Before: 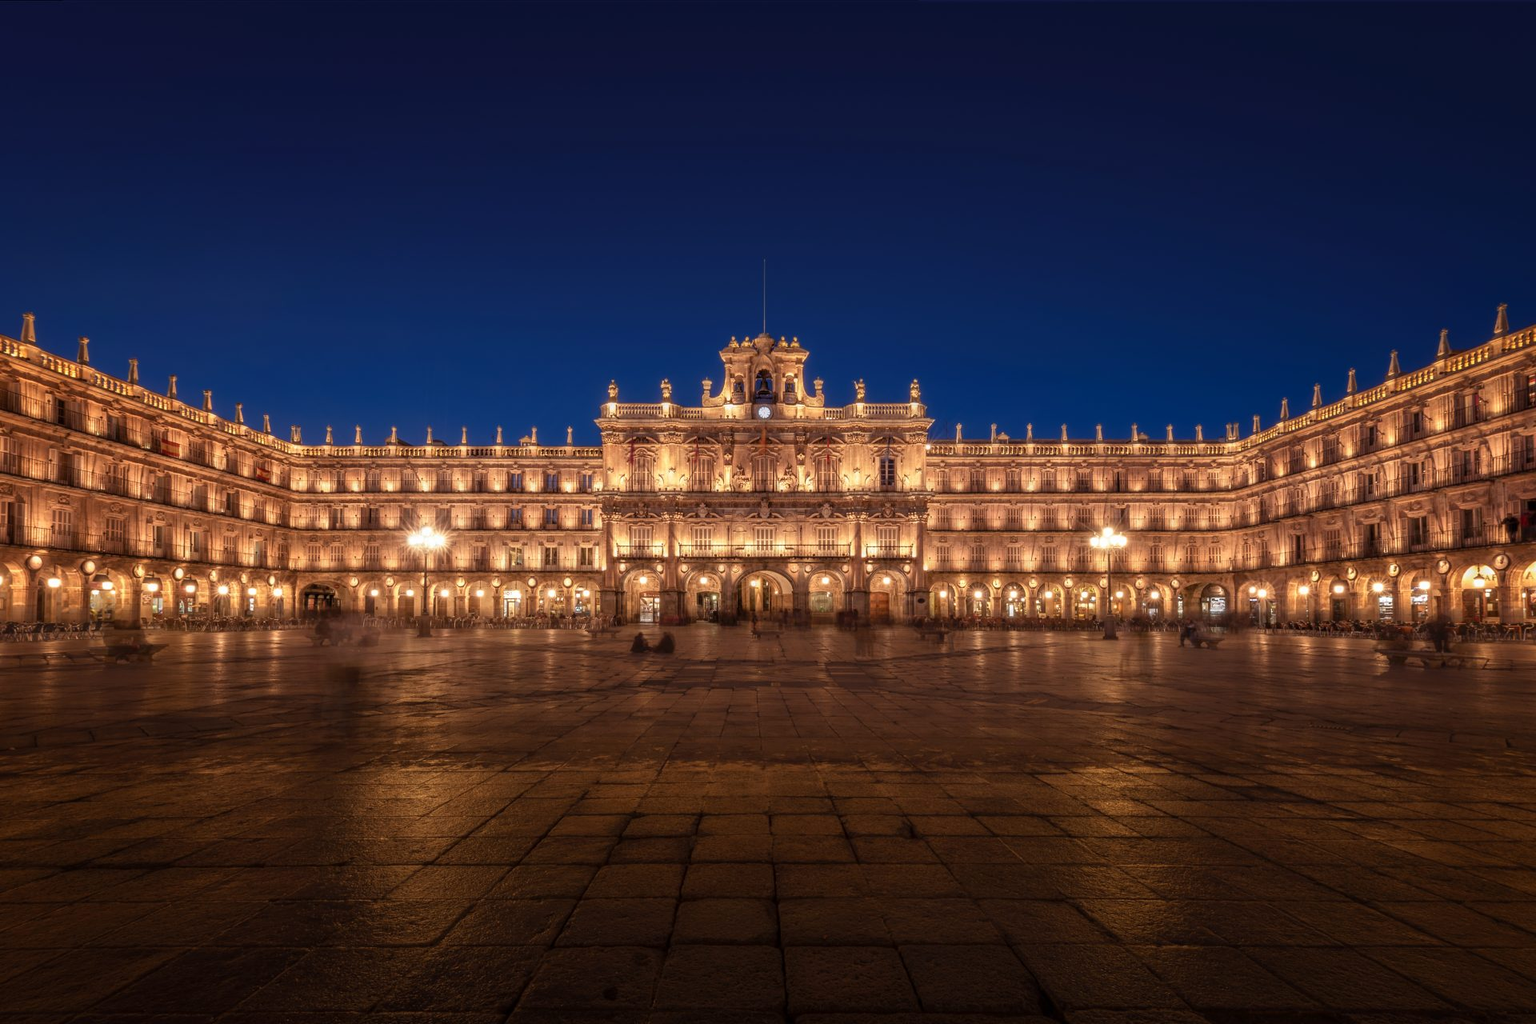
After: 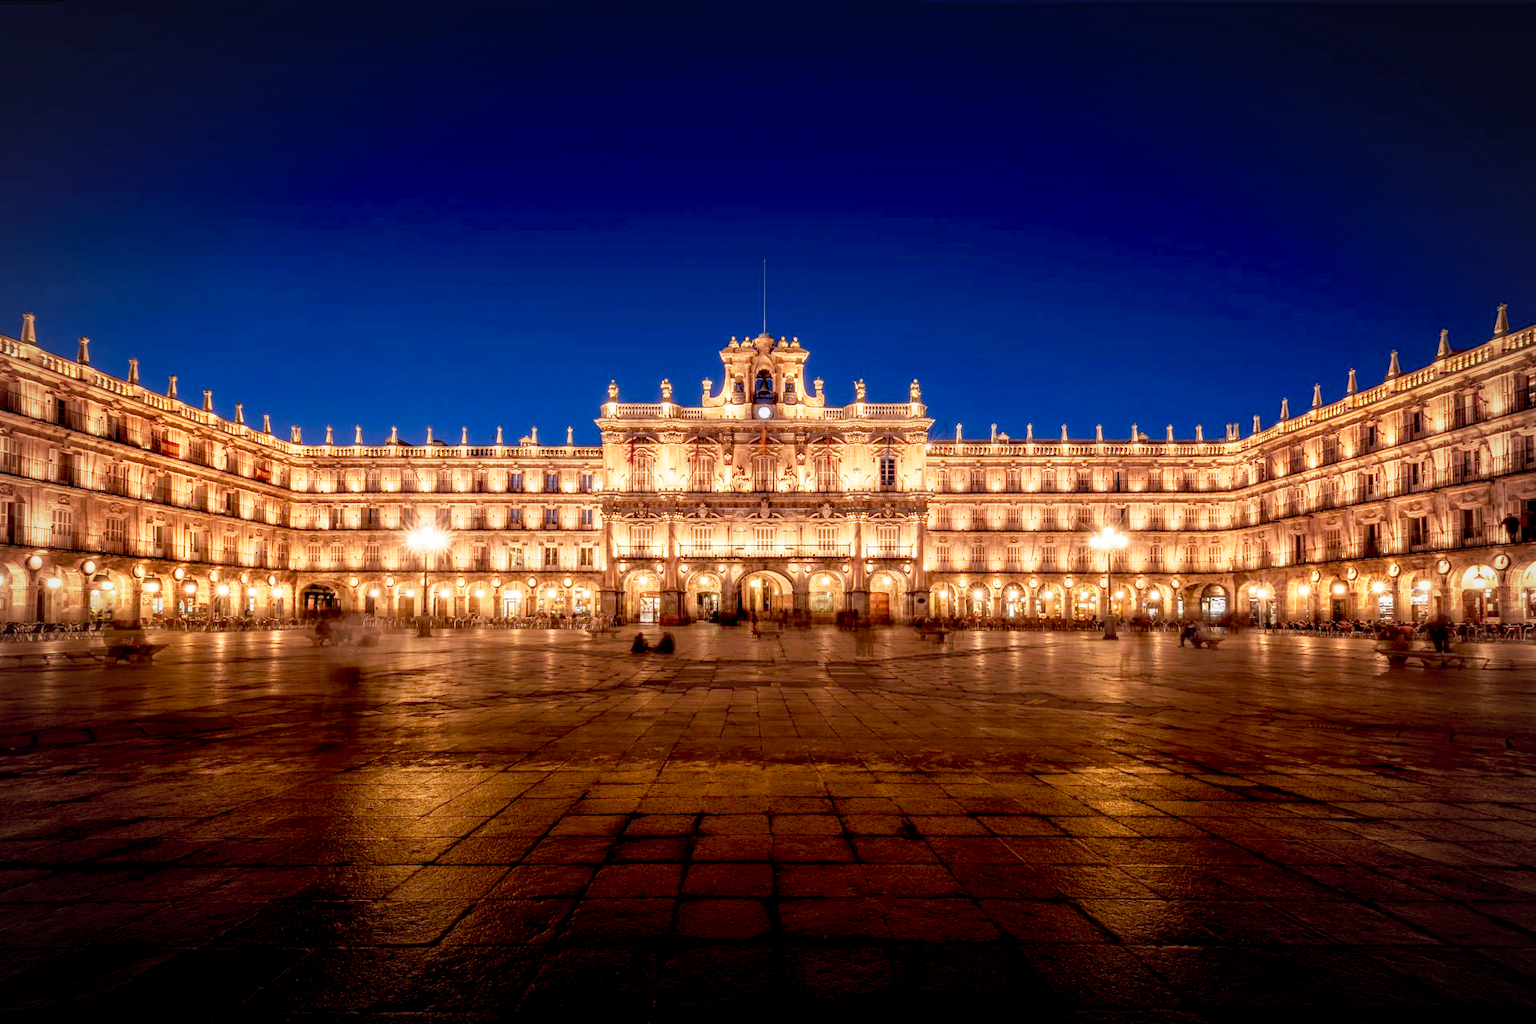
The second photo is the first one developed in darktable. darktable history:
exposure: black level correction 0.012, exposure 0.7 EV, compensate exposure bias true, compensate highlight preservation false
base curve: curves: ch0 [(0, 0) (0.088, 0.125) (0.176, 0.251) (0.354, 0.501) (0.613, 0.749) (1, 0.877)], preserve colors none
vignetting: automatic ratio true
